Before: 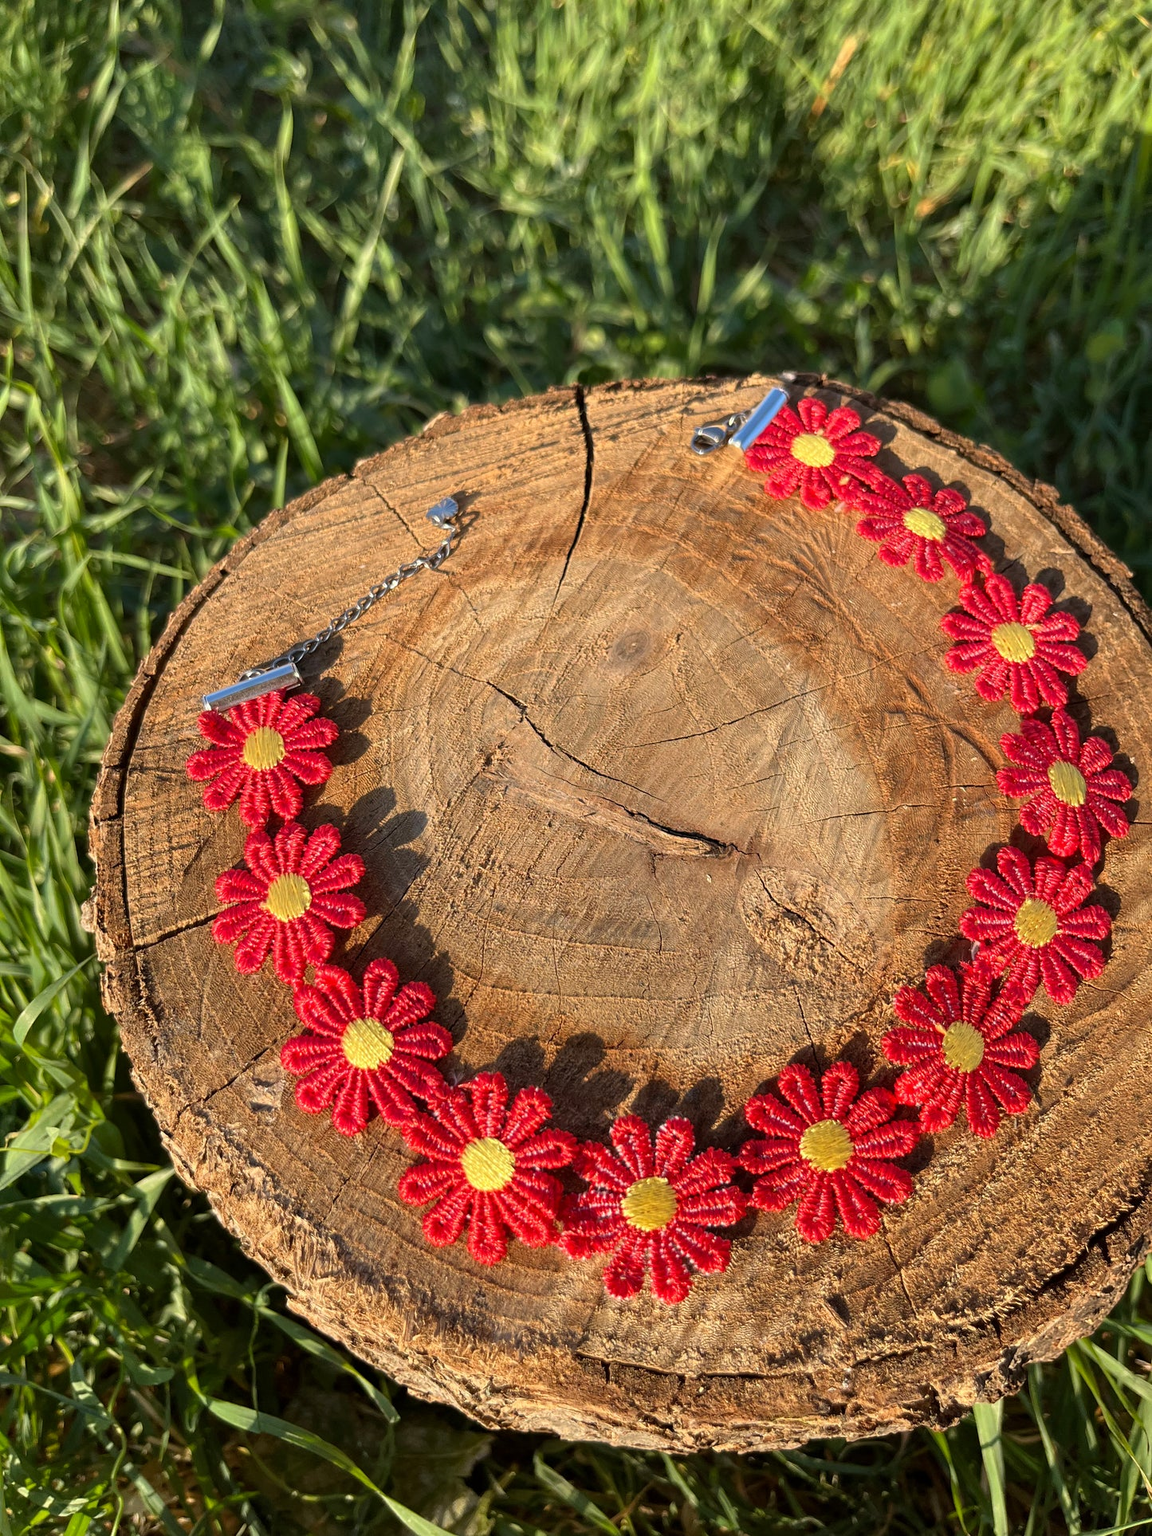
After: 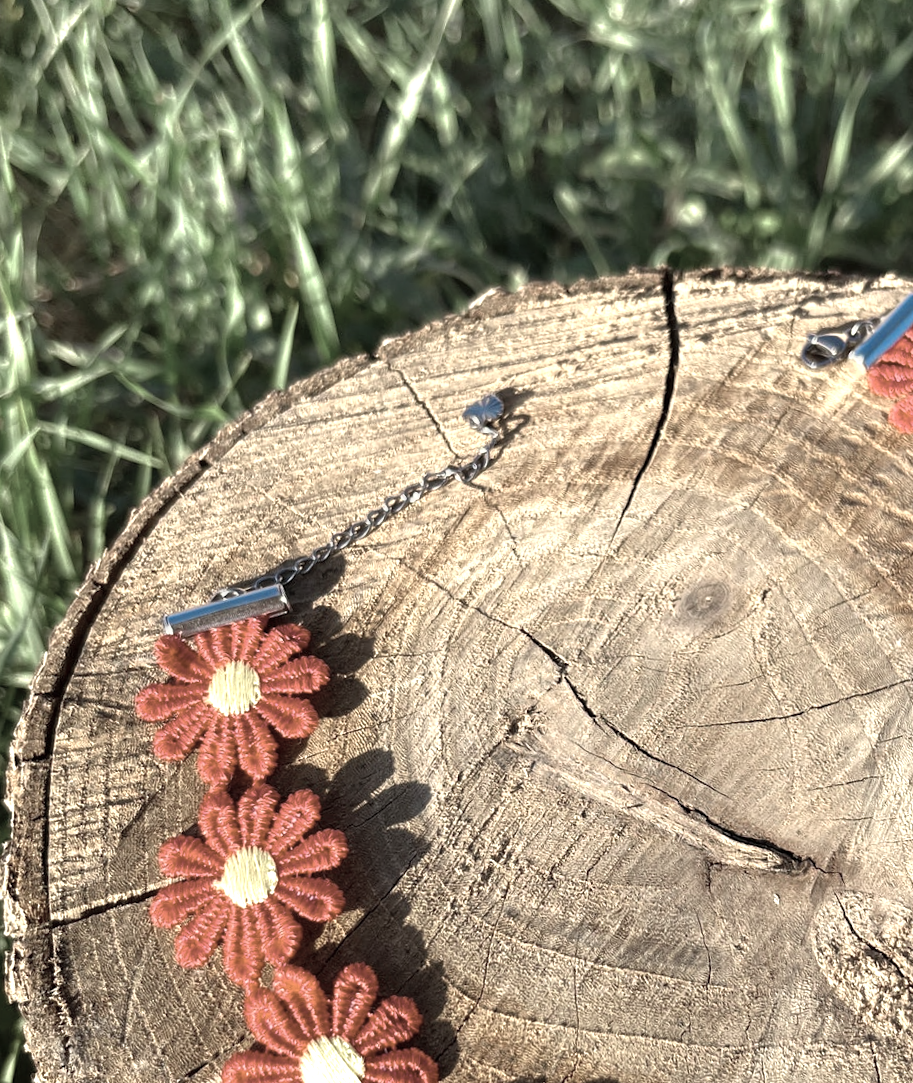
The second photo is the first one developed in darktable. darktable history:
color zones: curves: ch0 [(0.25, 0.667) (0.758, 0.368)]; ch1 [(0.215, 0.245) (0.761, 0.373)]; ch2 [(0.247, 0.554) (0.761, 0.436)]
tone equalizer: -7 EV -0.63 EV, -6 EV 1 EV, -5 EV -0.45 EV, -4 EV 0.43 EV, -3 EV 0.41 EV, -2 EV 0.15 EV, -1 EV -0.15 EV, +0 EV -0.39 EV, smoothing diameter 25%, edges refinement/feathering 10, preserve details guided filter
crop and rotate: angle -4.99°, left 2.122%, top 6.945%, right 27.566%, bottom 30.519%
